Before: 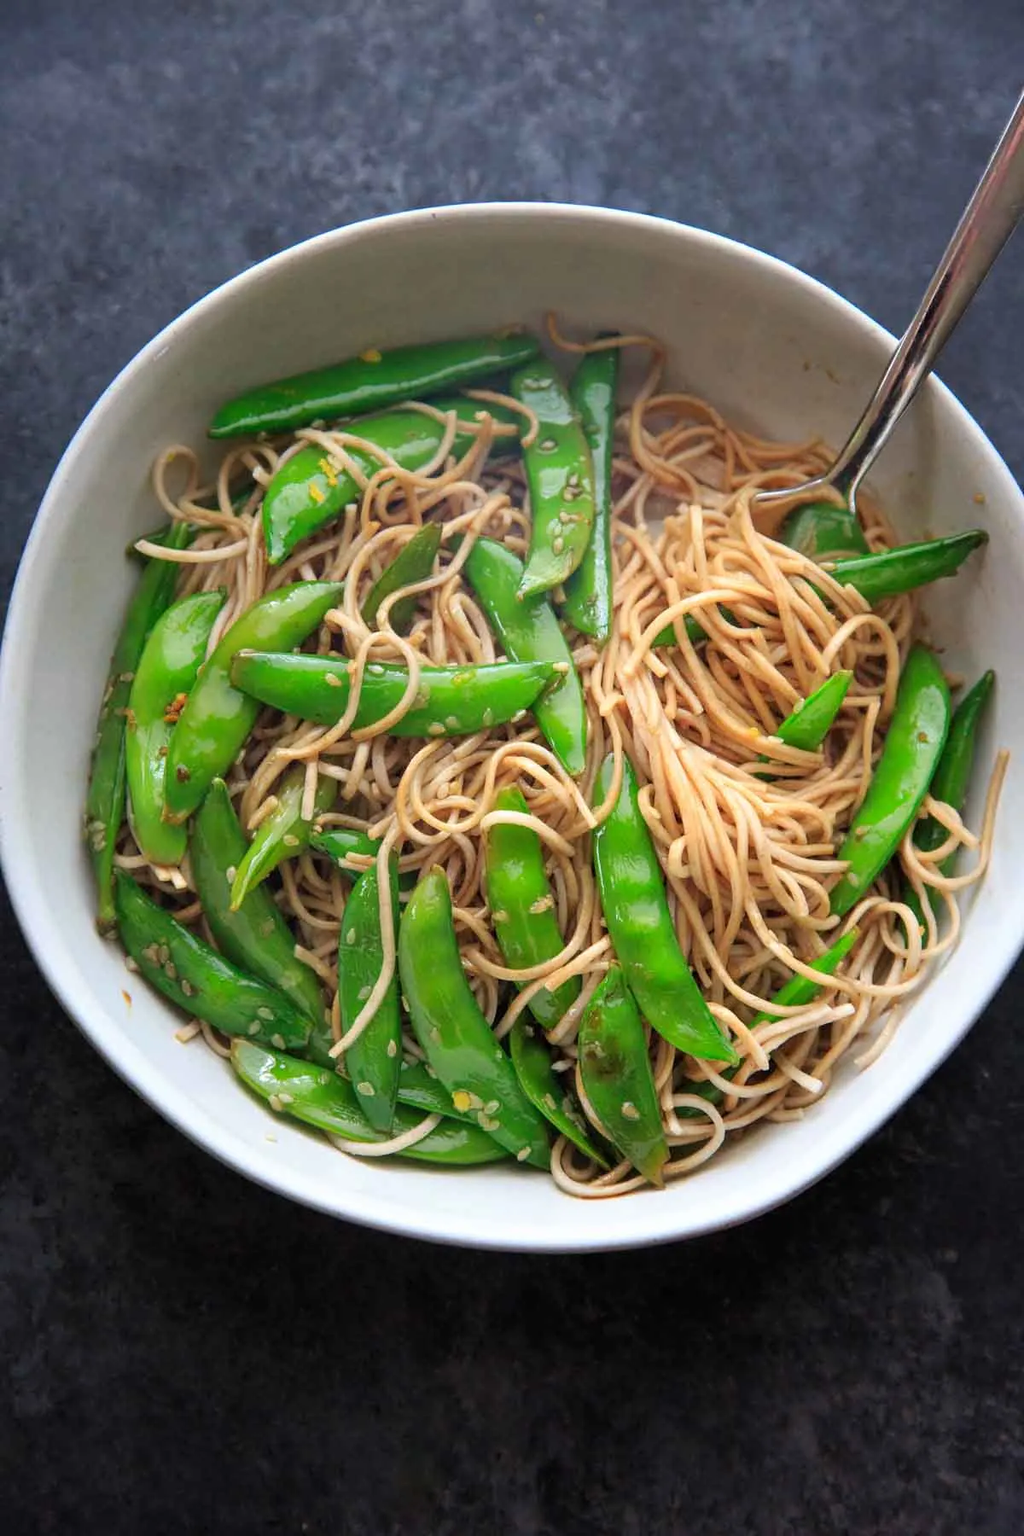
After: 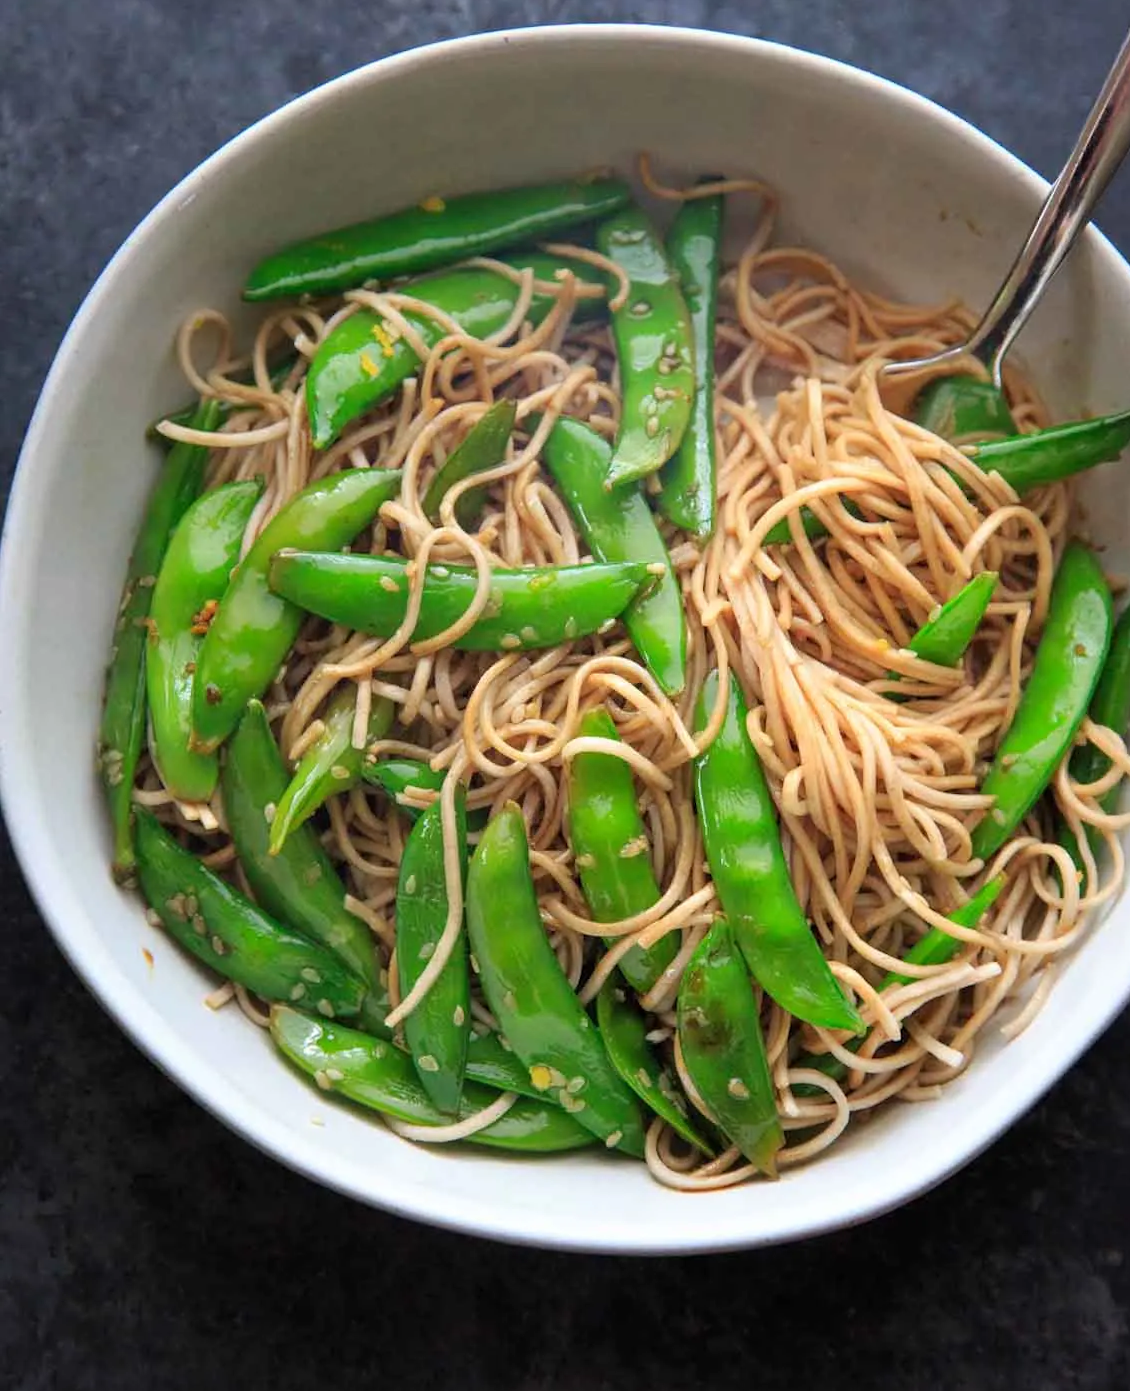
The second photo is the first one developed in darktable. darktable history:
crop and rotate: angle 0.1°, top 11.747%, right 5.511%, bottom 10.748%
